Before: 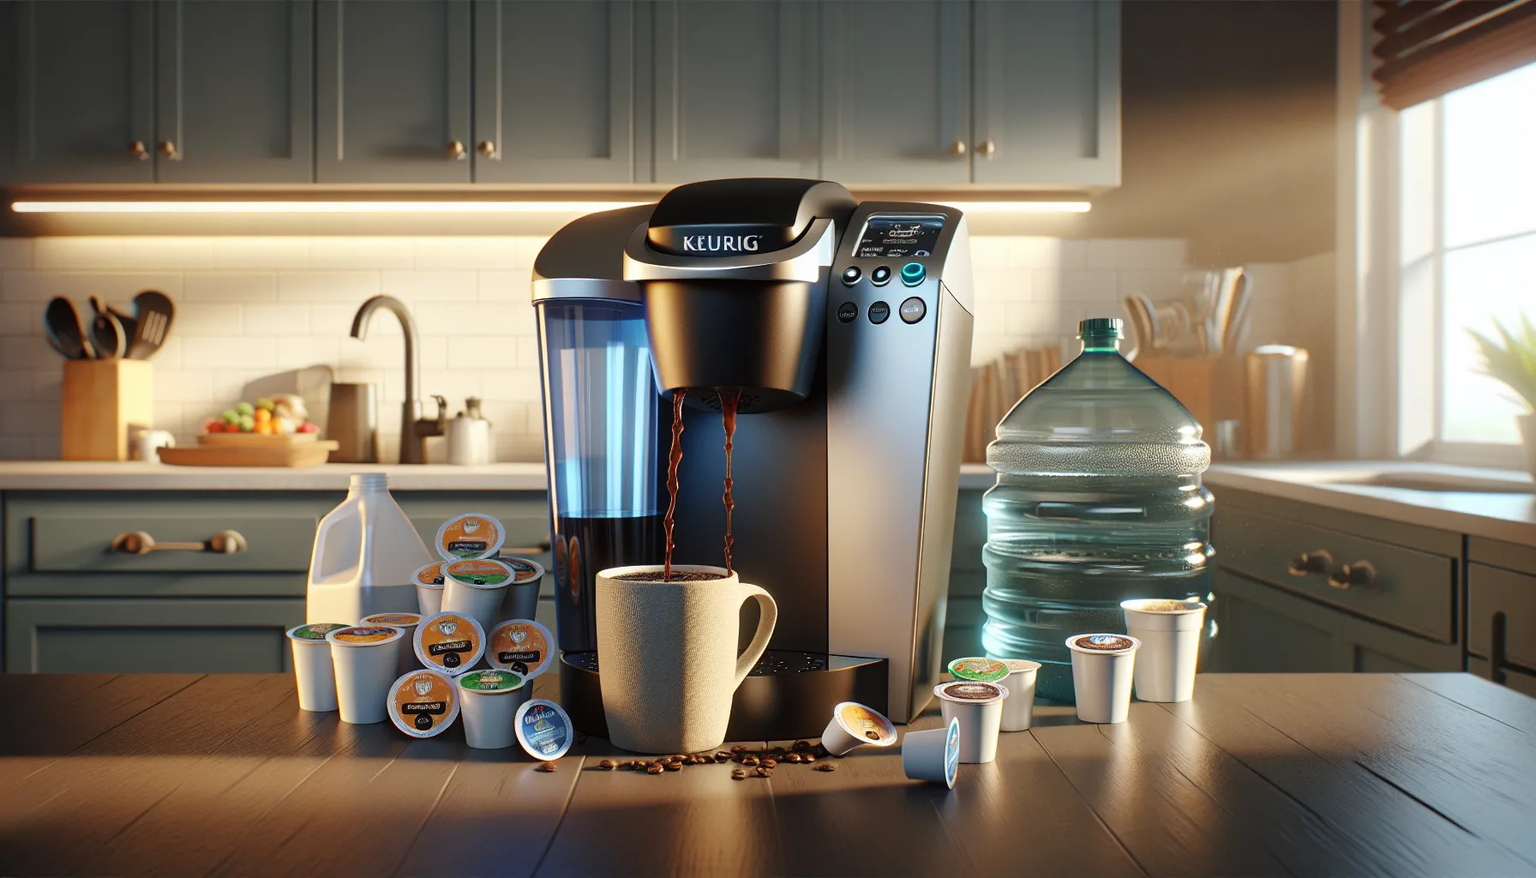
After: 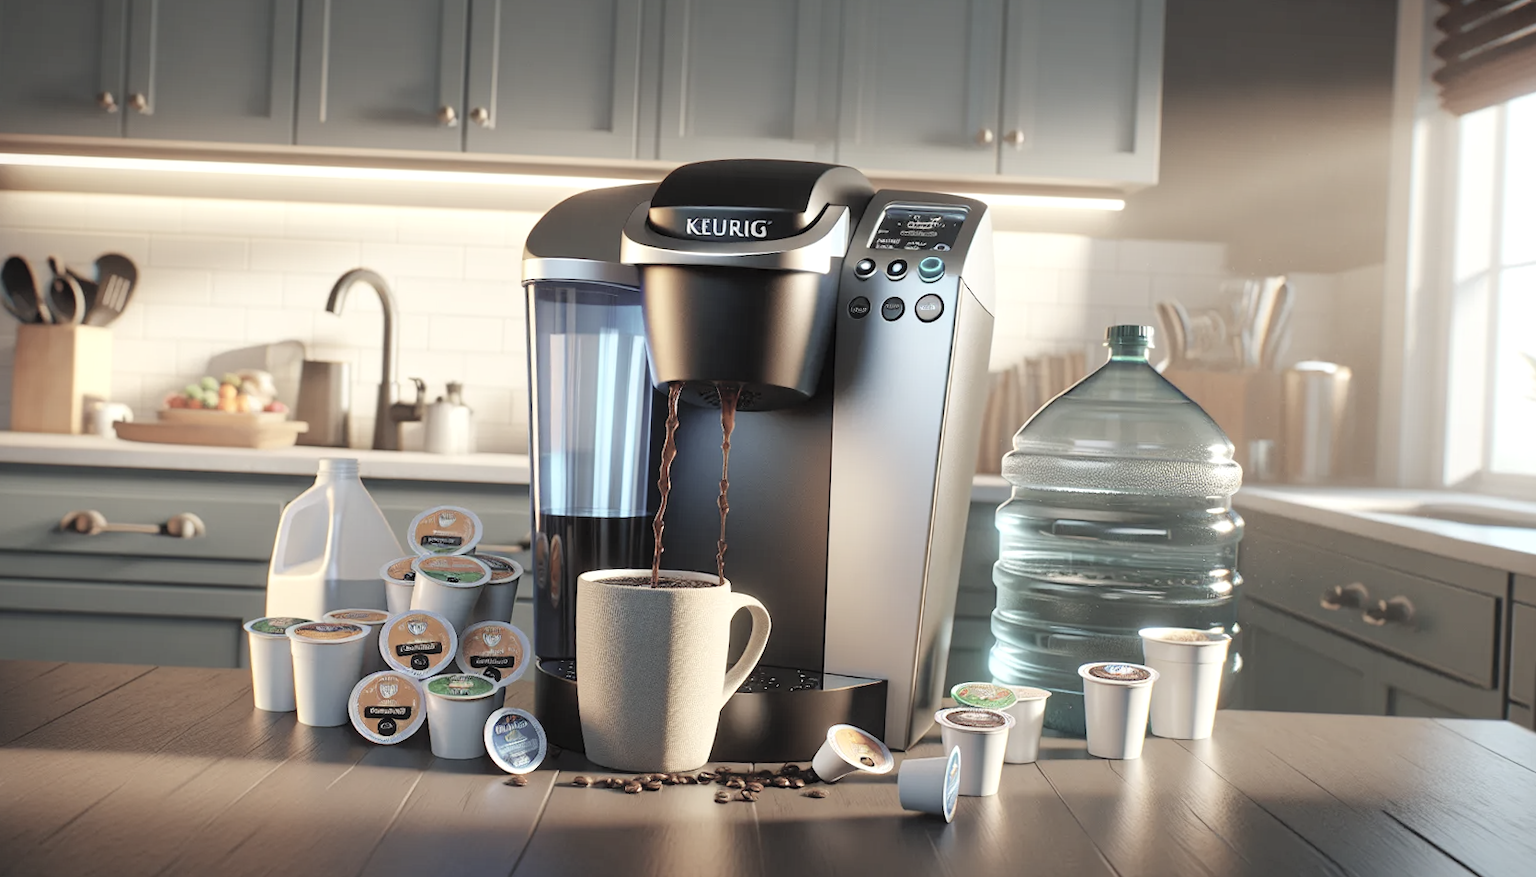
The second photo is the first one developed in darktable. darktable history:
exposure: exposure 0.128 EV, compensate highlight preservation false
crop and rotate: angle -2.38°
contrast brightness saturation: brightness 0.18, saturation -0.5
